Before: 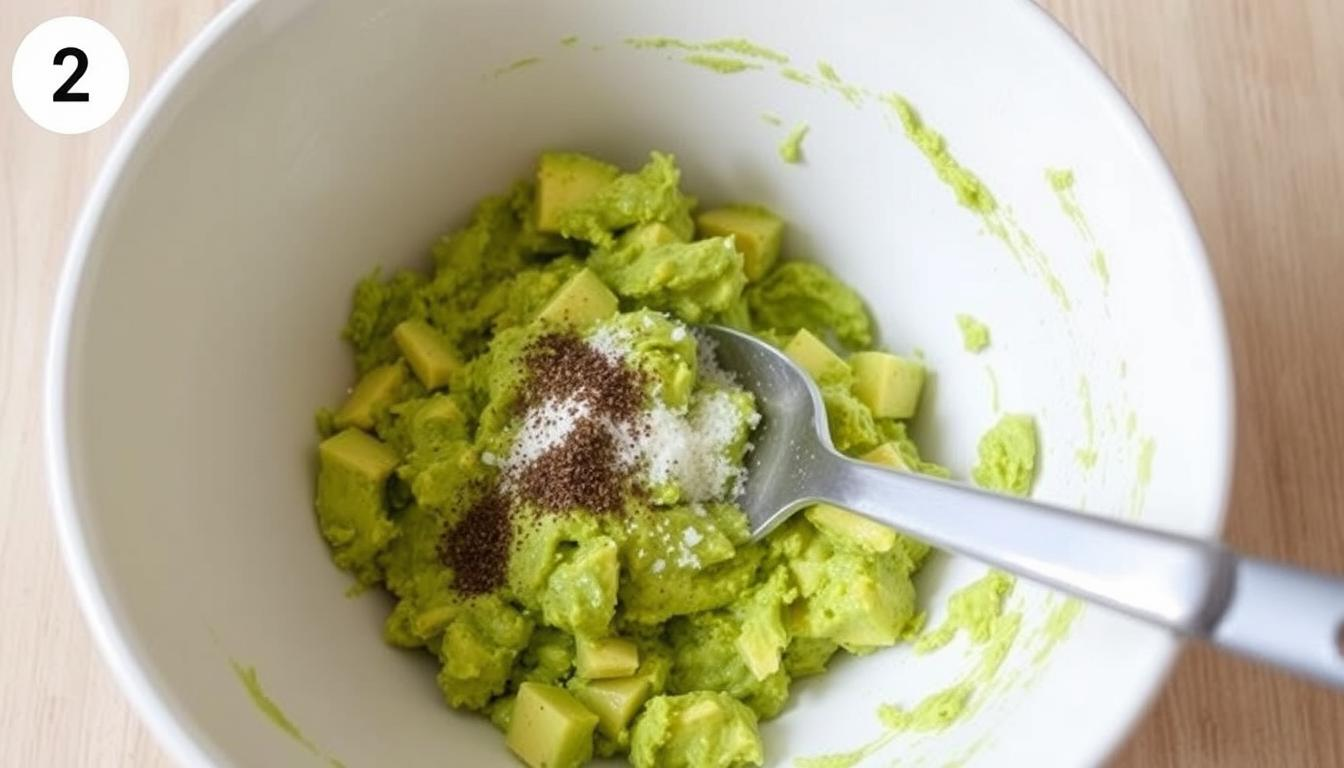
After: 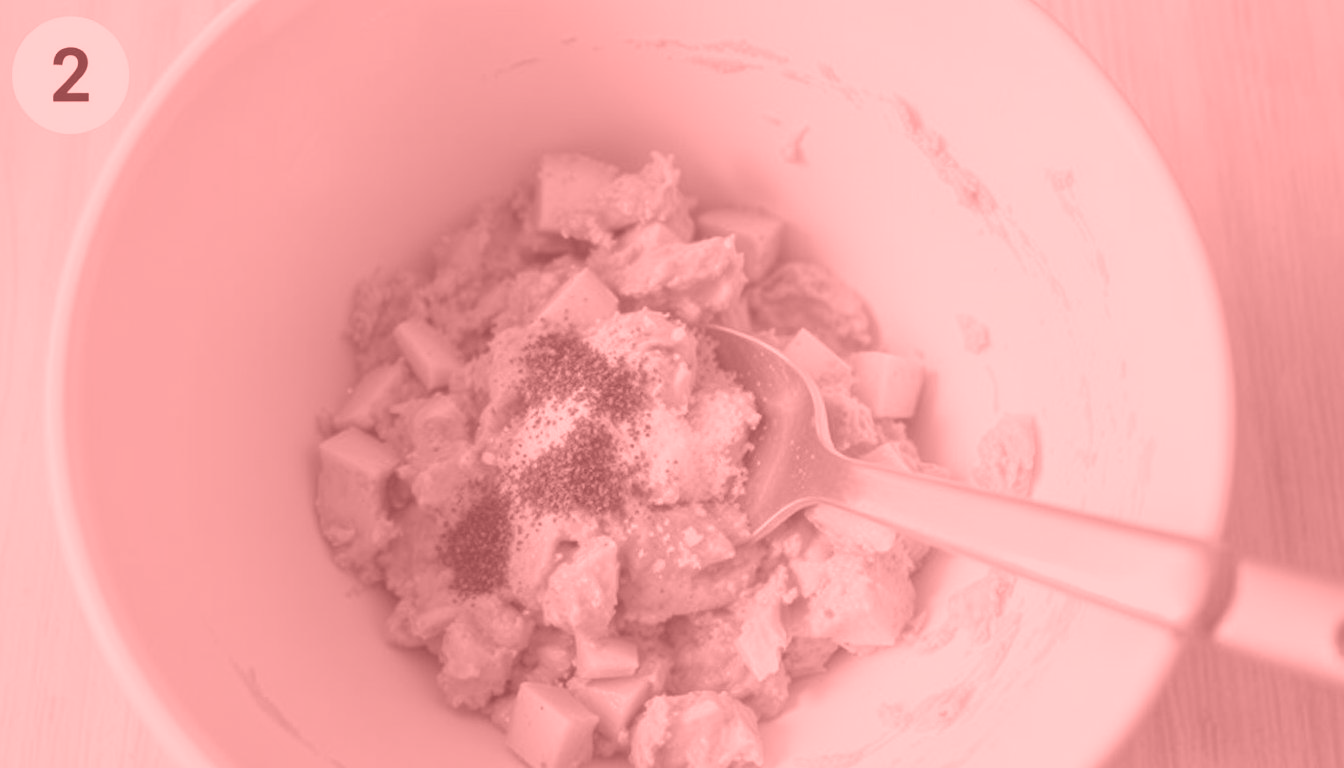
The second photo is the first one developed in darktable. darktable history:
tone equalizer: on, module defaults
colorize: saturation 51%, source mix 50.67%, lightness 50.67%
